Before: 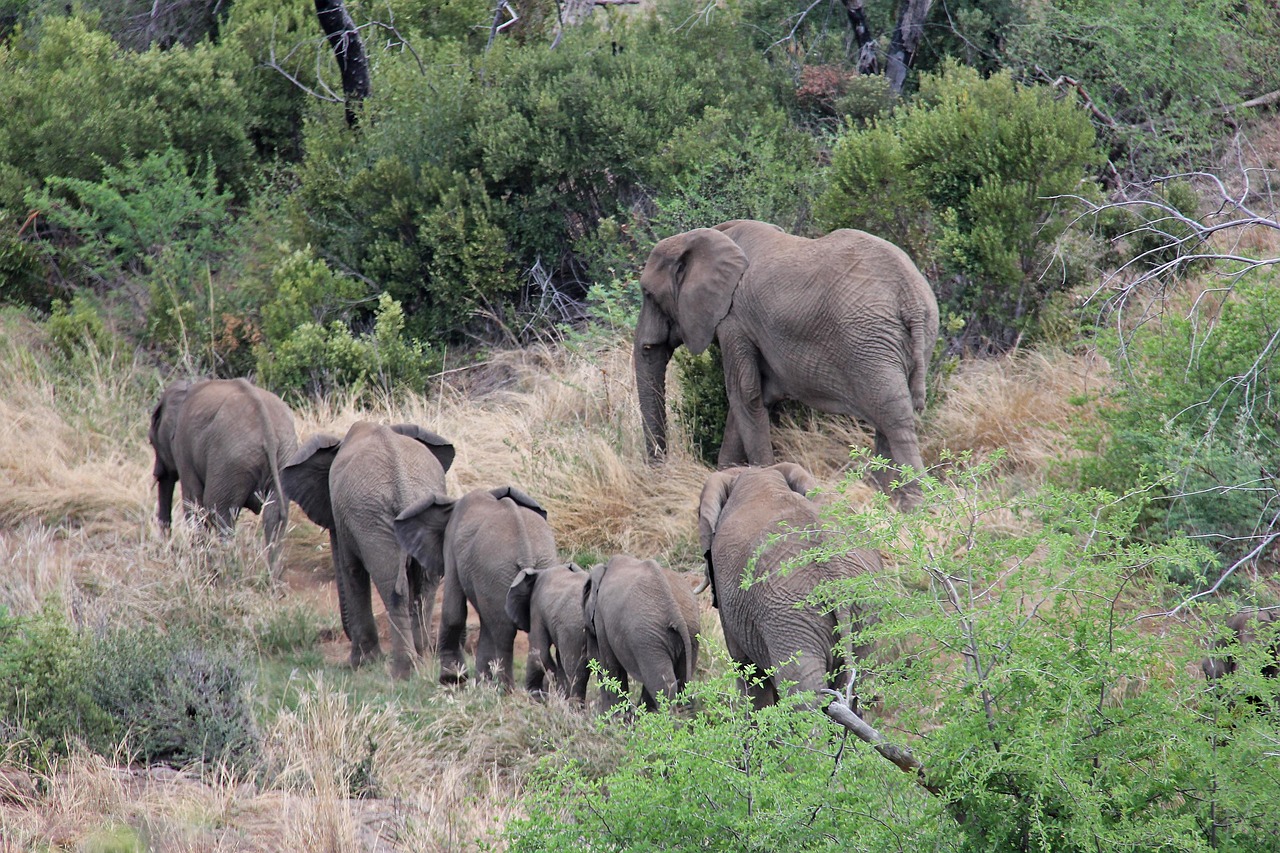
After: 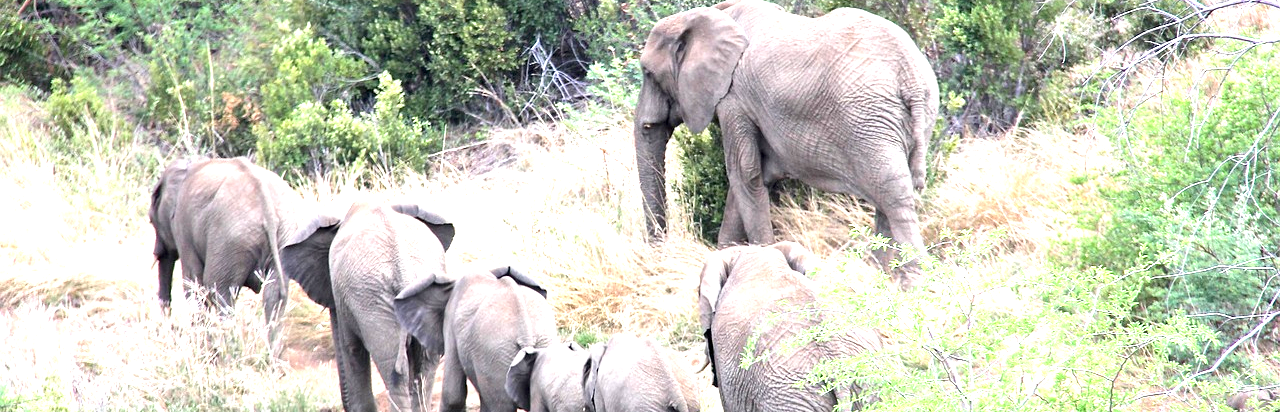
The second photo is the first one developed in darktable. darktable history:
exposure: black level correction 0.001, exposure 1.735 EV, compensate highlight preservation false
crop and rotate: top 26.056%, bottom 25.543%
